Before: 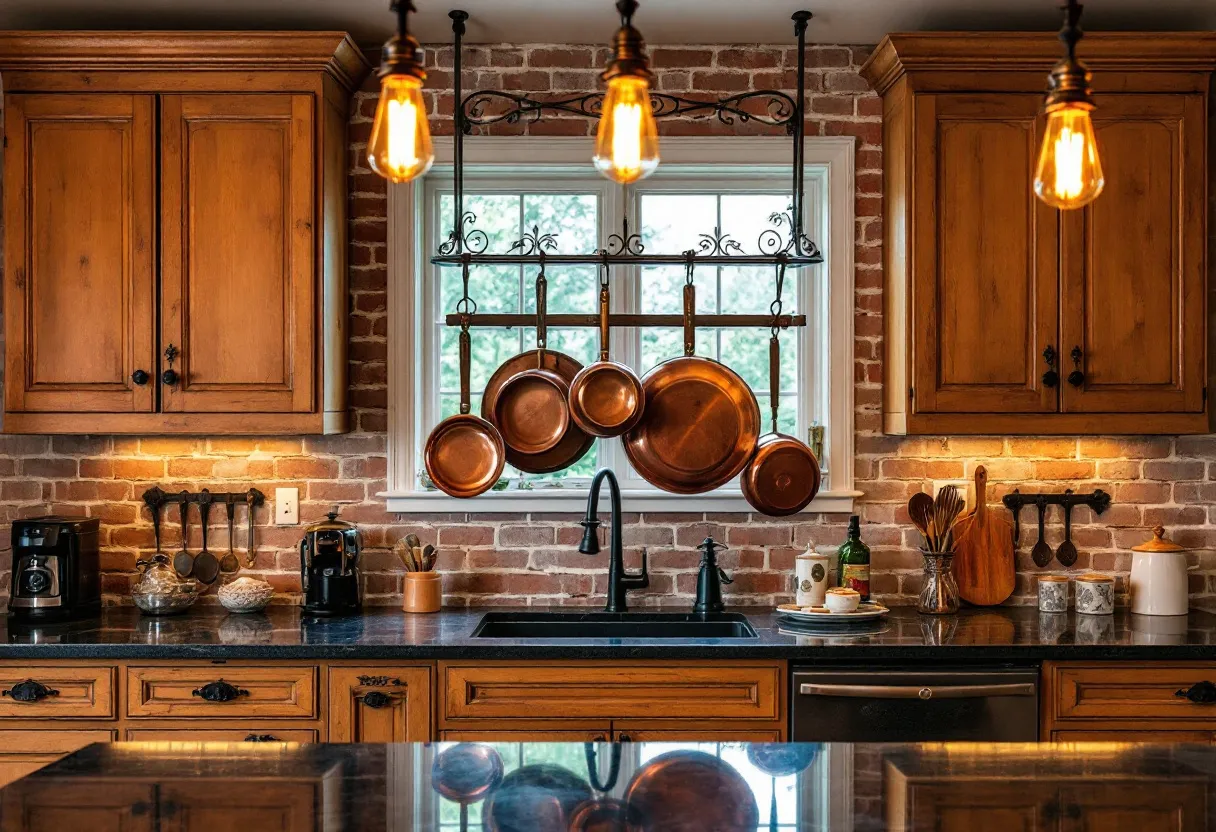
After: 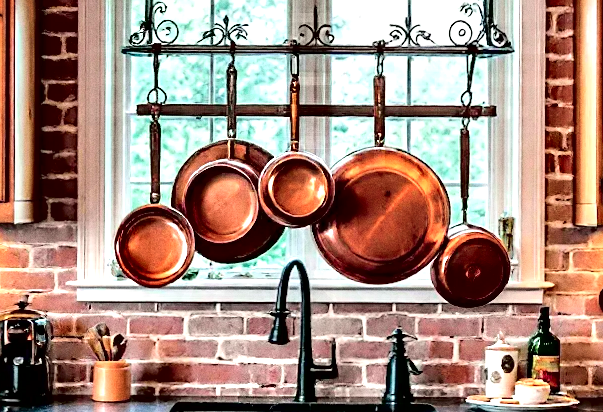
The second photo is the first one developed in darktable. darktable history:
crop: left 25%, top 25%, right 25%, bottom 25%
rotate and perspective: rotation 0.192°, lens shift (horizontal) -0.015, crop left 0.005, crop right 0.996, crop top 0.006, crop bottom 0.99
grain: coarseness 0.09 ISO
exposure: exposure 0.367 EV, compensate highlight preservation false
tone curve: curves: ch0 [(0, 0) (0.068, 0.012) (0.183, 0.089) (0.341, 0.283) (0.547, 0.532) (0.828, 0.815) (1, 0.983)]; ch1 [(0, 0) (0.23, 0.166) (0.34, 0.308) (0.371, 0.337) (0.429, 0.411) (0.477, 0.462) (0.499, 0.5) (0.529, 0.537) (0.559, 0.582) (0.743, 0.798) (1, 1)]; ch2 [(0, 0) (0.431, 0.414) (0.498, 0.503) (0.524, 0.528) (0.568, 0.546) (0.6, 0.597) (0.634, 0.645) (0.728, 0.742) (1, 1)], color space Lab, independent channels, preserve colors none
contrast equalizer: y [[0.783, 0.666, 0.575, 0.77, 0.556, 0.501], [0.5 ×6], [0.5 ×6], [0, 0.02, 0.272, 0.399, 0.062, 0], [0 ×6]]
sharpen: radius 1.864, amount 0.398, threshold 1.271
contrast brightness saturation: brightness 0.28
